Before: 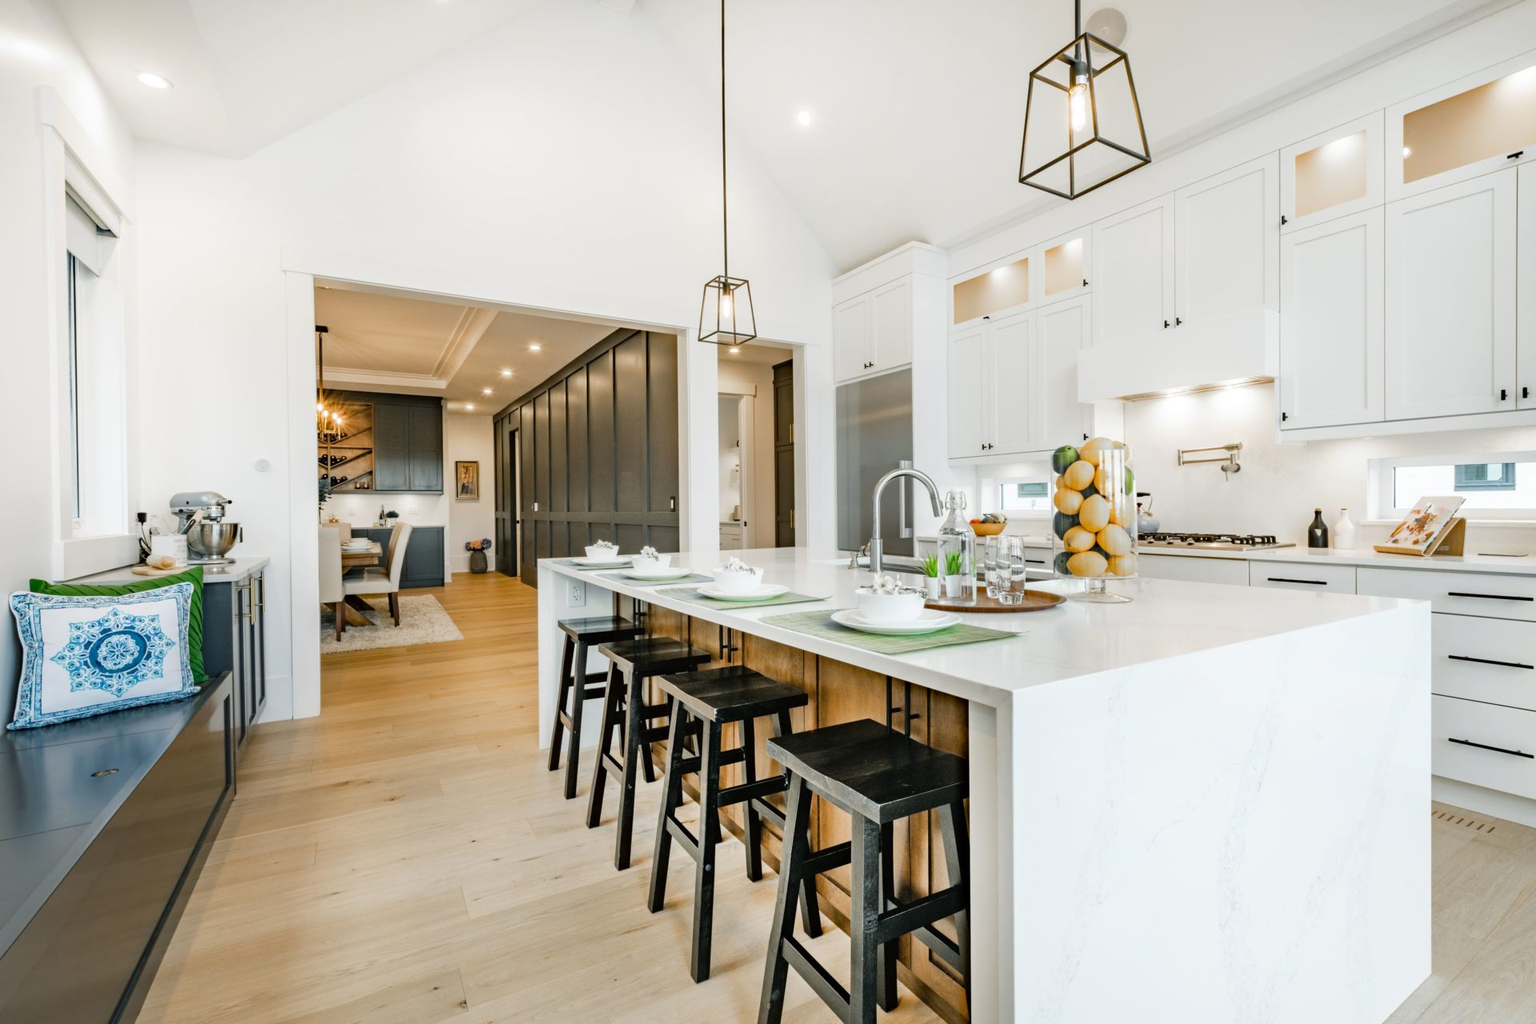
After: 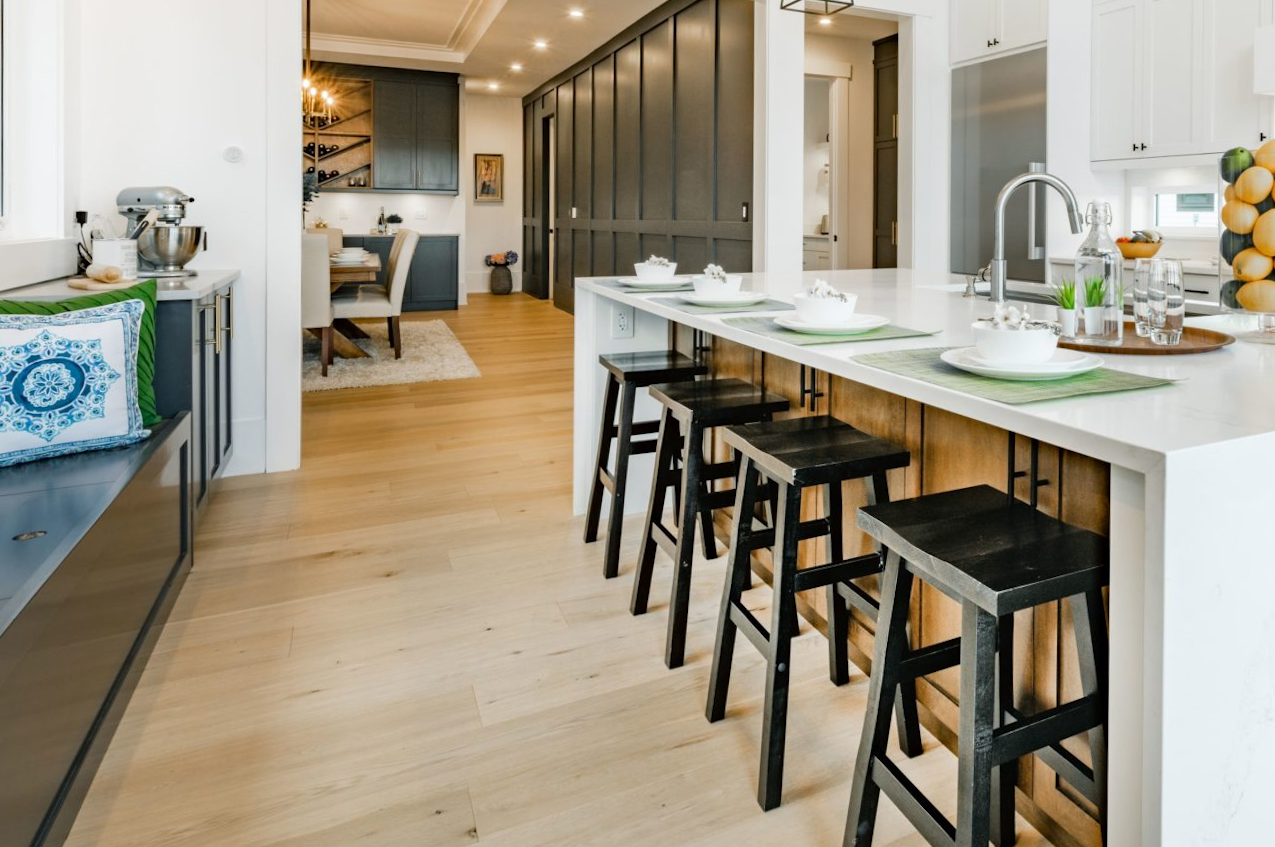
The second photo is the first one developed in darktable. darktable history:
crop and rotate: angle -0.987°, left 3.867%, top 32.109%, right 28.012%
